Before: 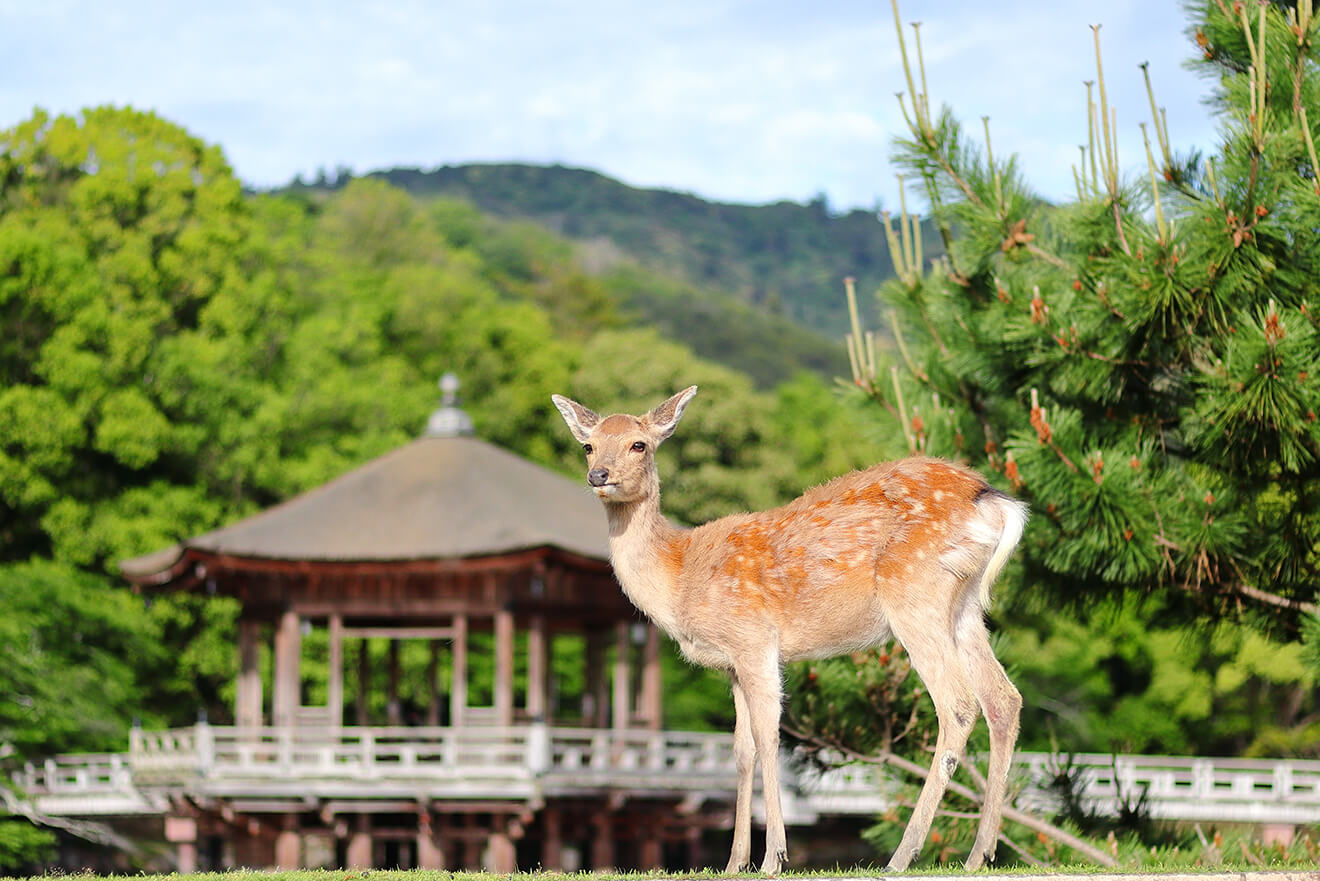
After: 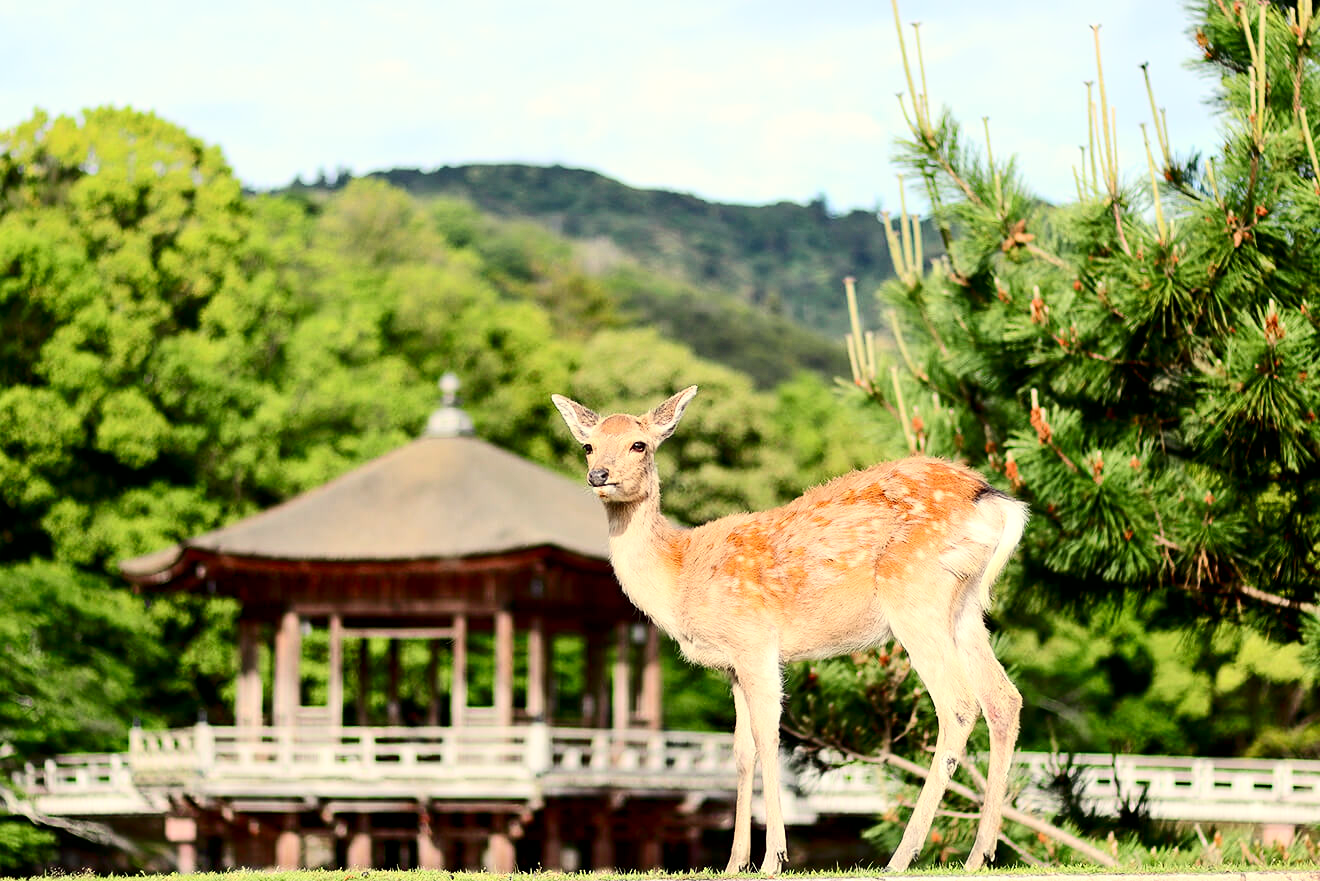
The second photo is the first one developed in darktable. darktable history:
exposure: black level correction 0.007, exposure 0.159 EV, compensate highlight preservation false
contrast brightness saturation: contrast 0.28
white balance: red 1.029, blue 0.92
